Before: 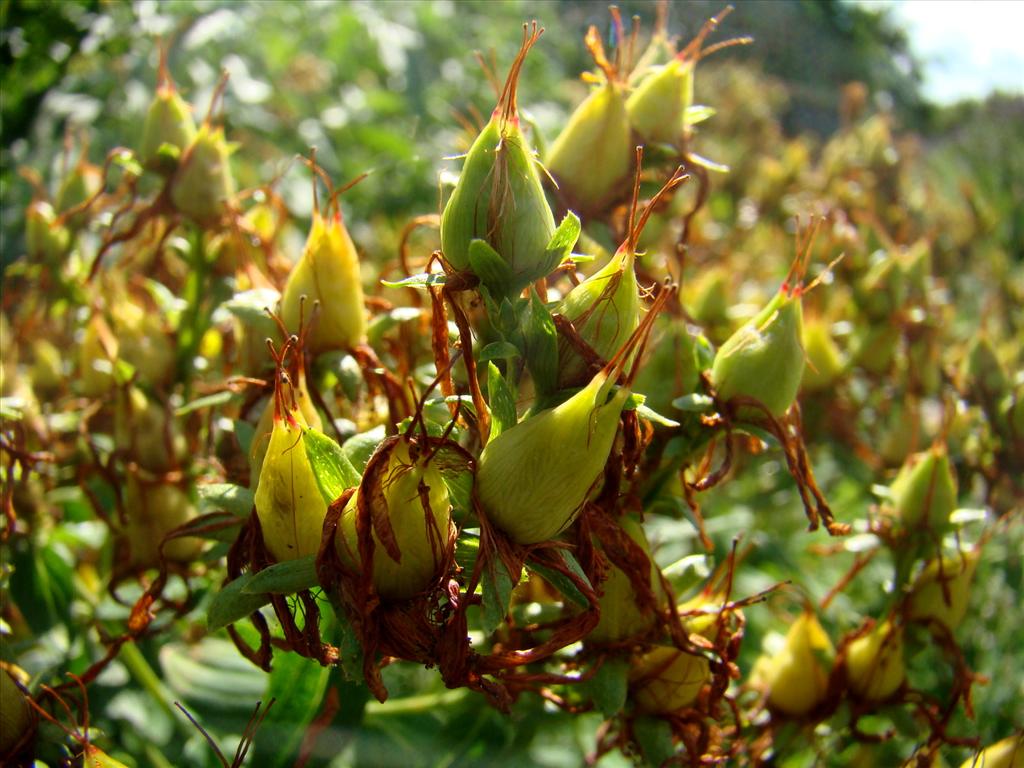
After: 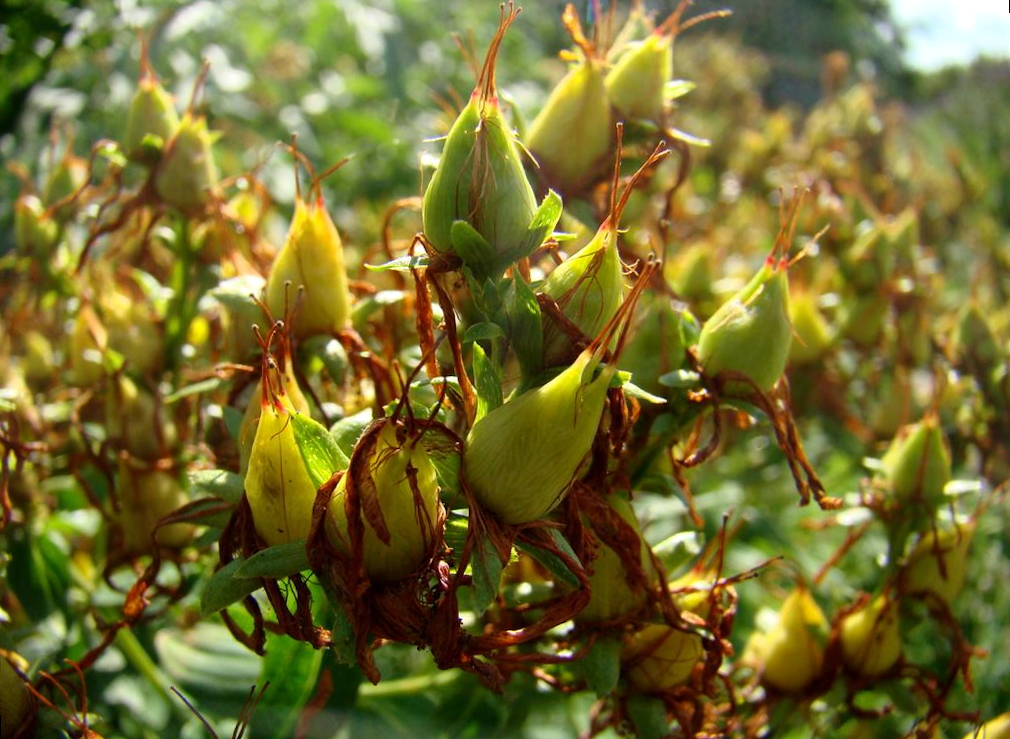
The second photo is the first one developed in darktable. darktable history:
exposure: exposure 0.014 EV, compensate highlight preservation false
rotate and perspective: rotation -1.32°, lens shift (horizontal) -0.031, crop left 0.015, crop right 0.985, crop top 0.047, crop bottom 0.982
